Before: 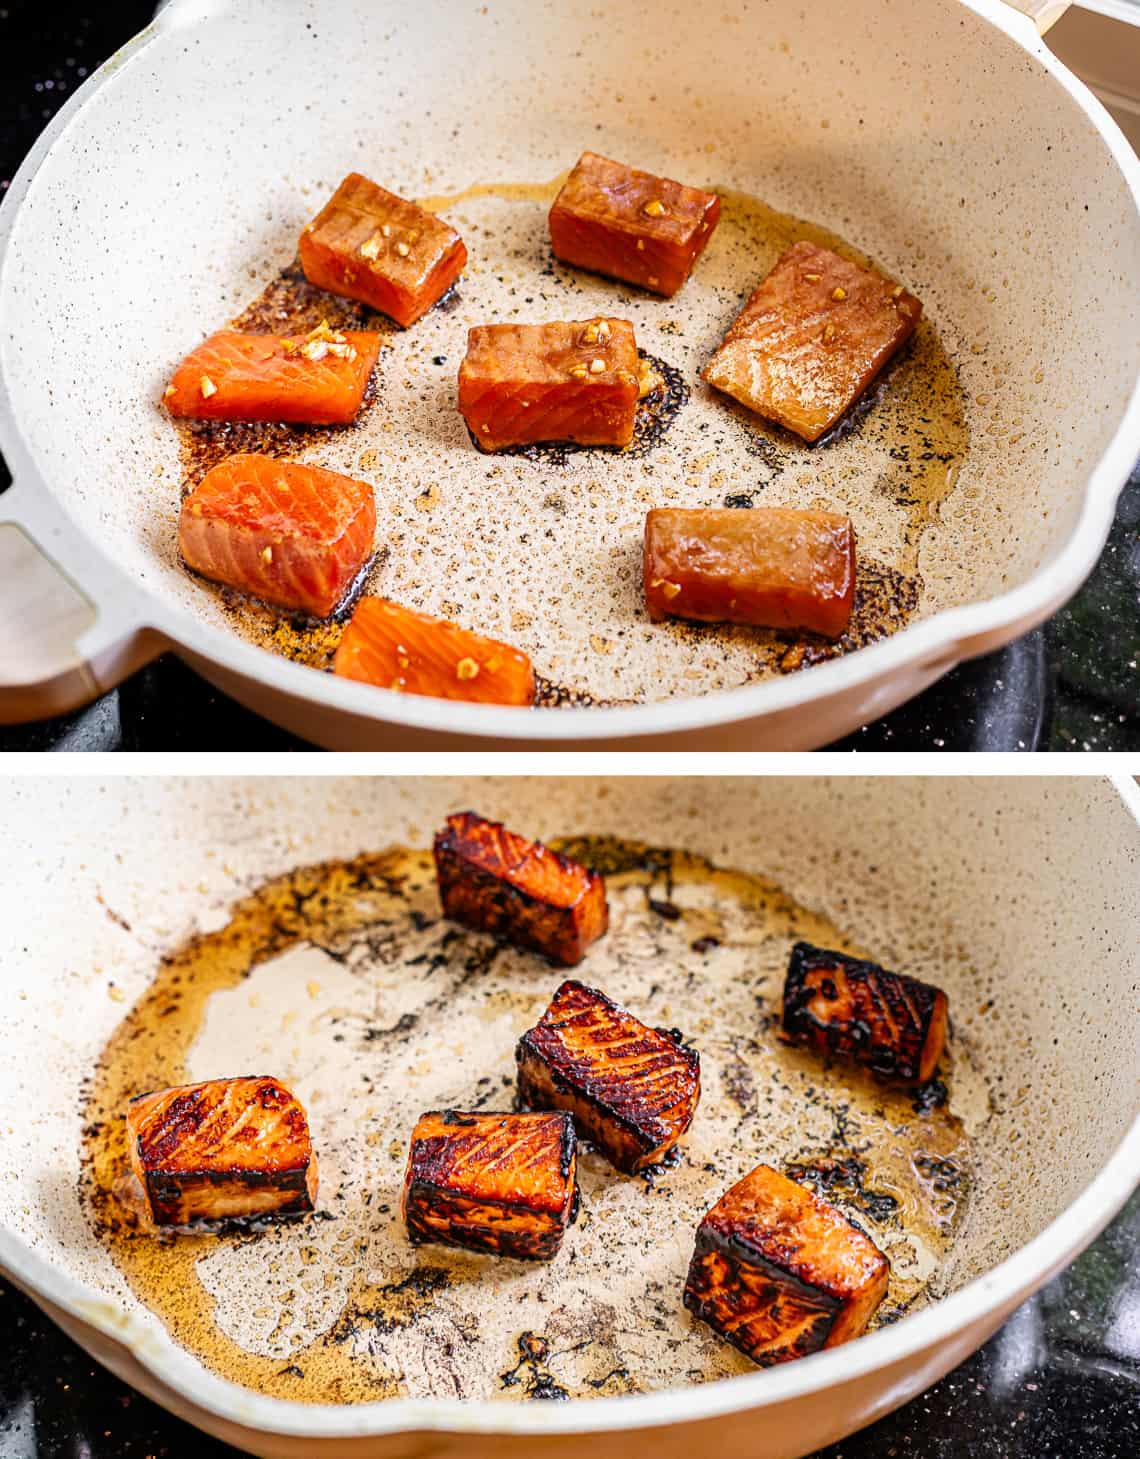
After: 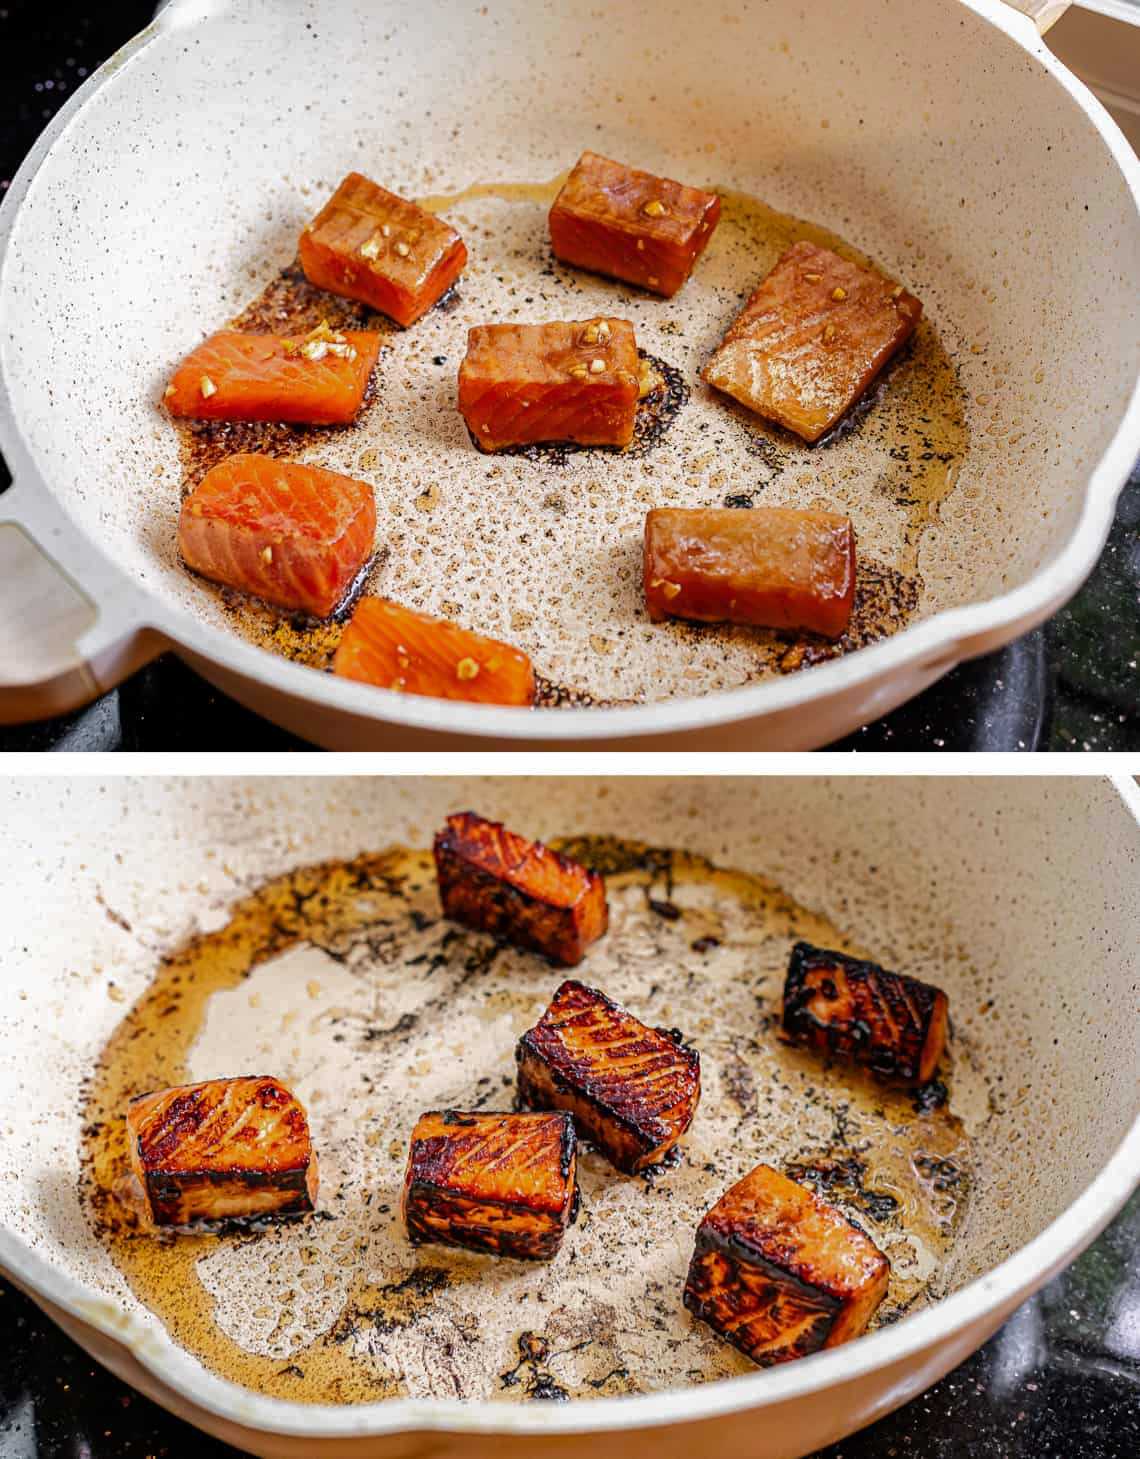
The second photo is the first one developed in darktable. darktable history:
tone curve: curves: ch0 [(0, 0) (0.568, 0.517) (0.8, 0.717) (1, 1)]
